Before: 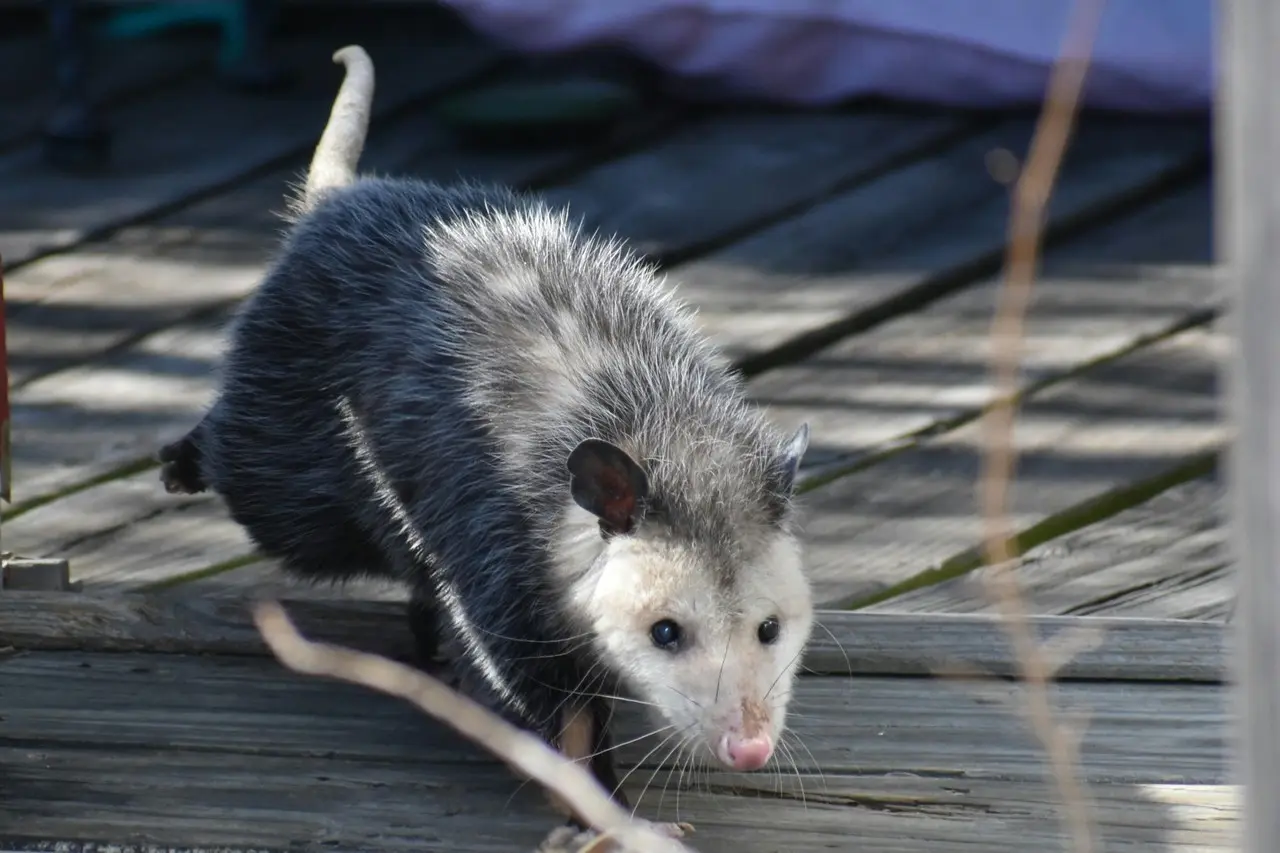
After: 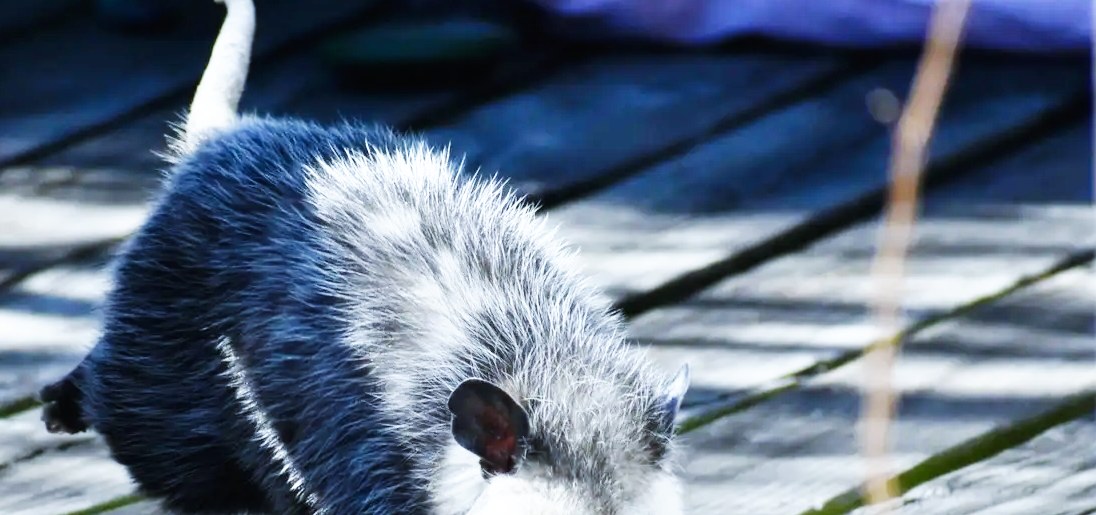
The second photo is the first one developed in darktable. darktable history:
white balance: red 0.924, blue 1.095
crop and rotate: left 9.345%, top 7.22%, right 4.982%, bottom 32.331%
base curve: curves: ch0 [(0, 0) (0.007, 0.004) (0.027, 0.03) (0.046, 0.07) (0.207, 0.54) (0.442, 0.872) (0.673, 0.972) (1, 1)], preserve colors none
